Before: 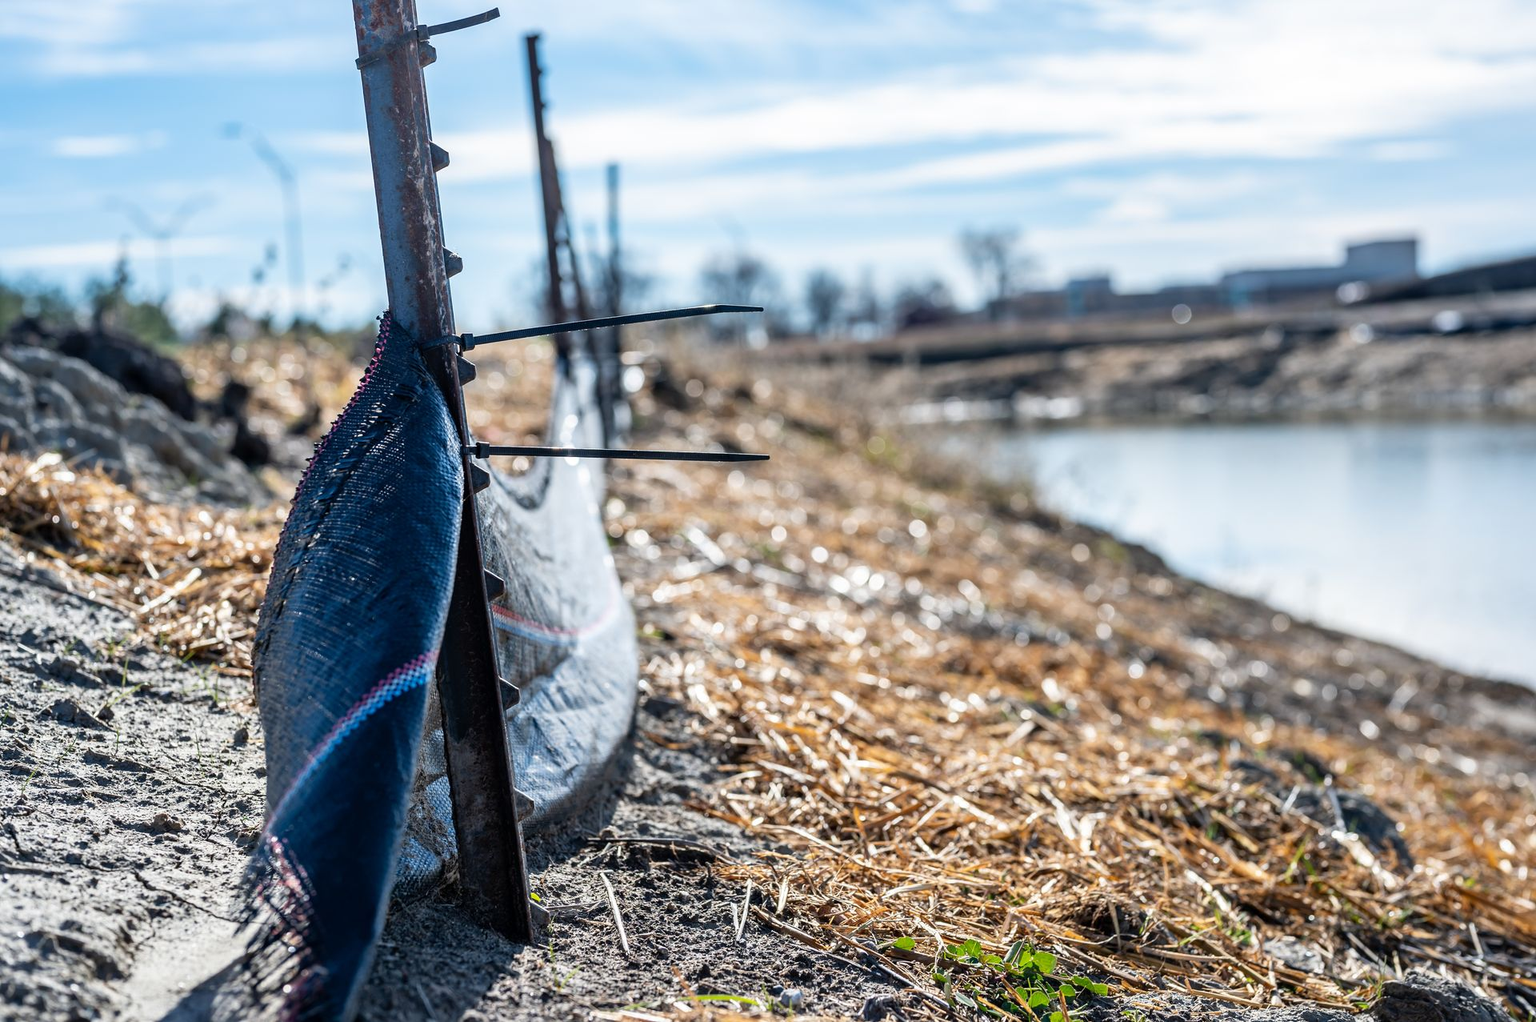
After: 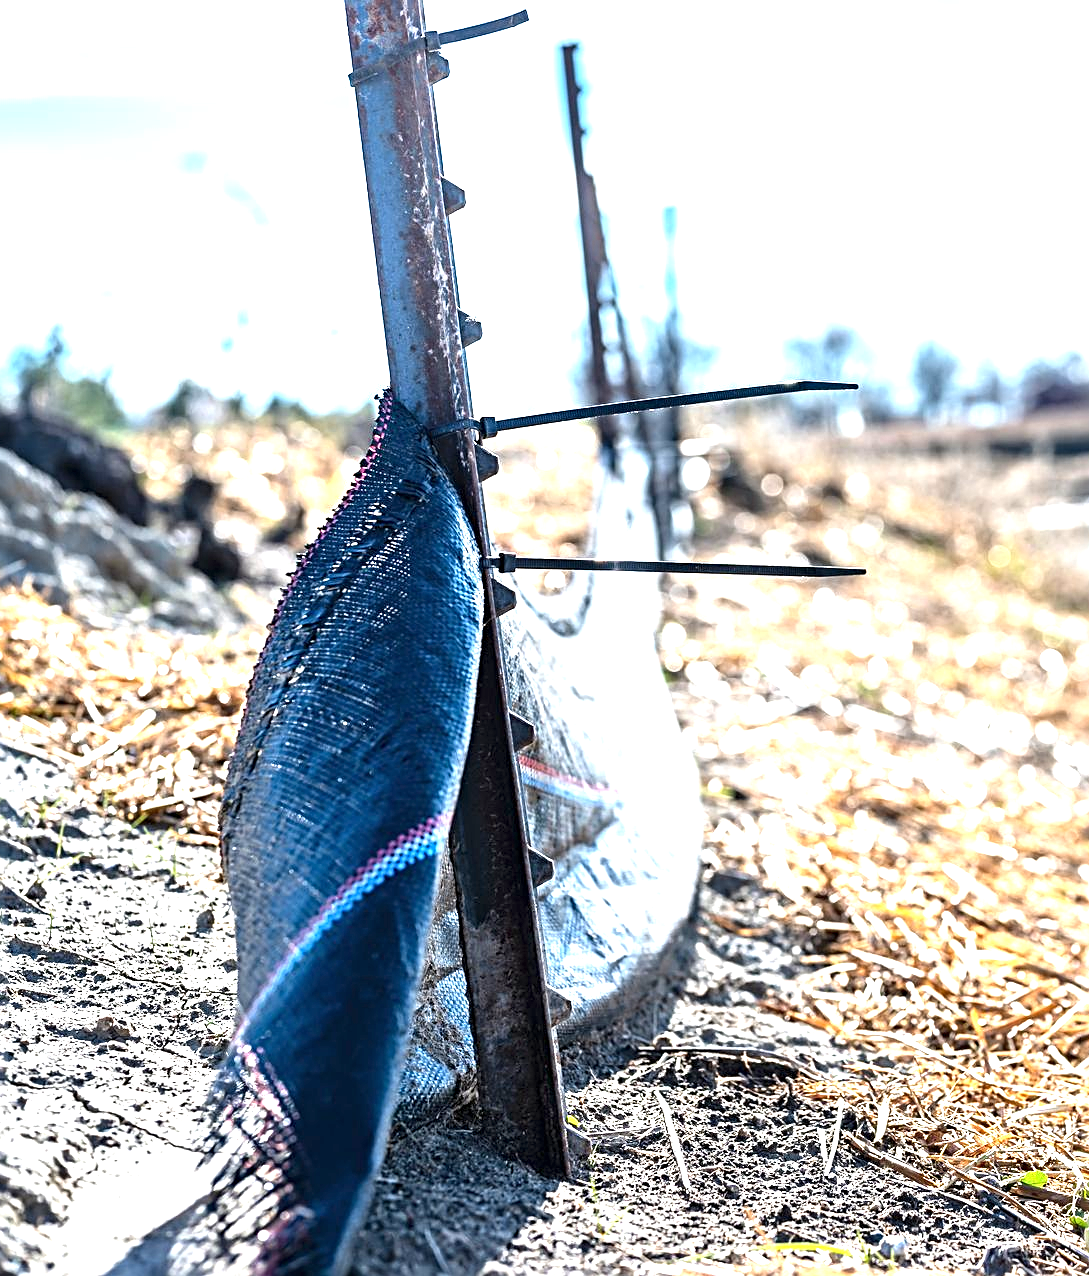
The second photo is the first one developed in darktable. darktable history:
crop: left 5.052%, right 38.228%
sharpen: radius 3.076
exposure: black level correction 0, exposure 1.486 EV, compensate highlight preservation false
